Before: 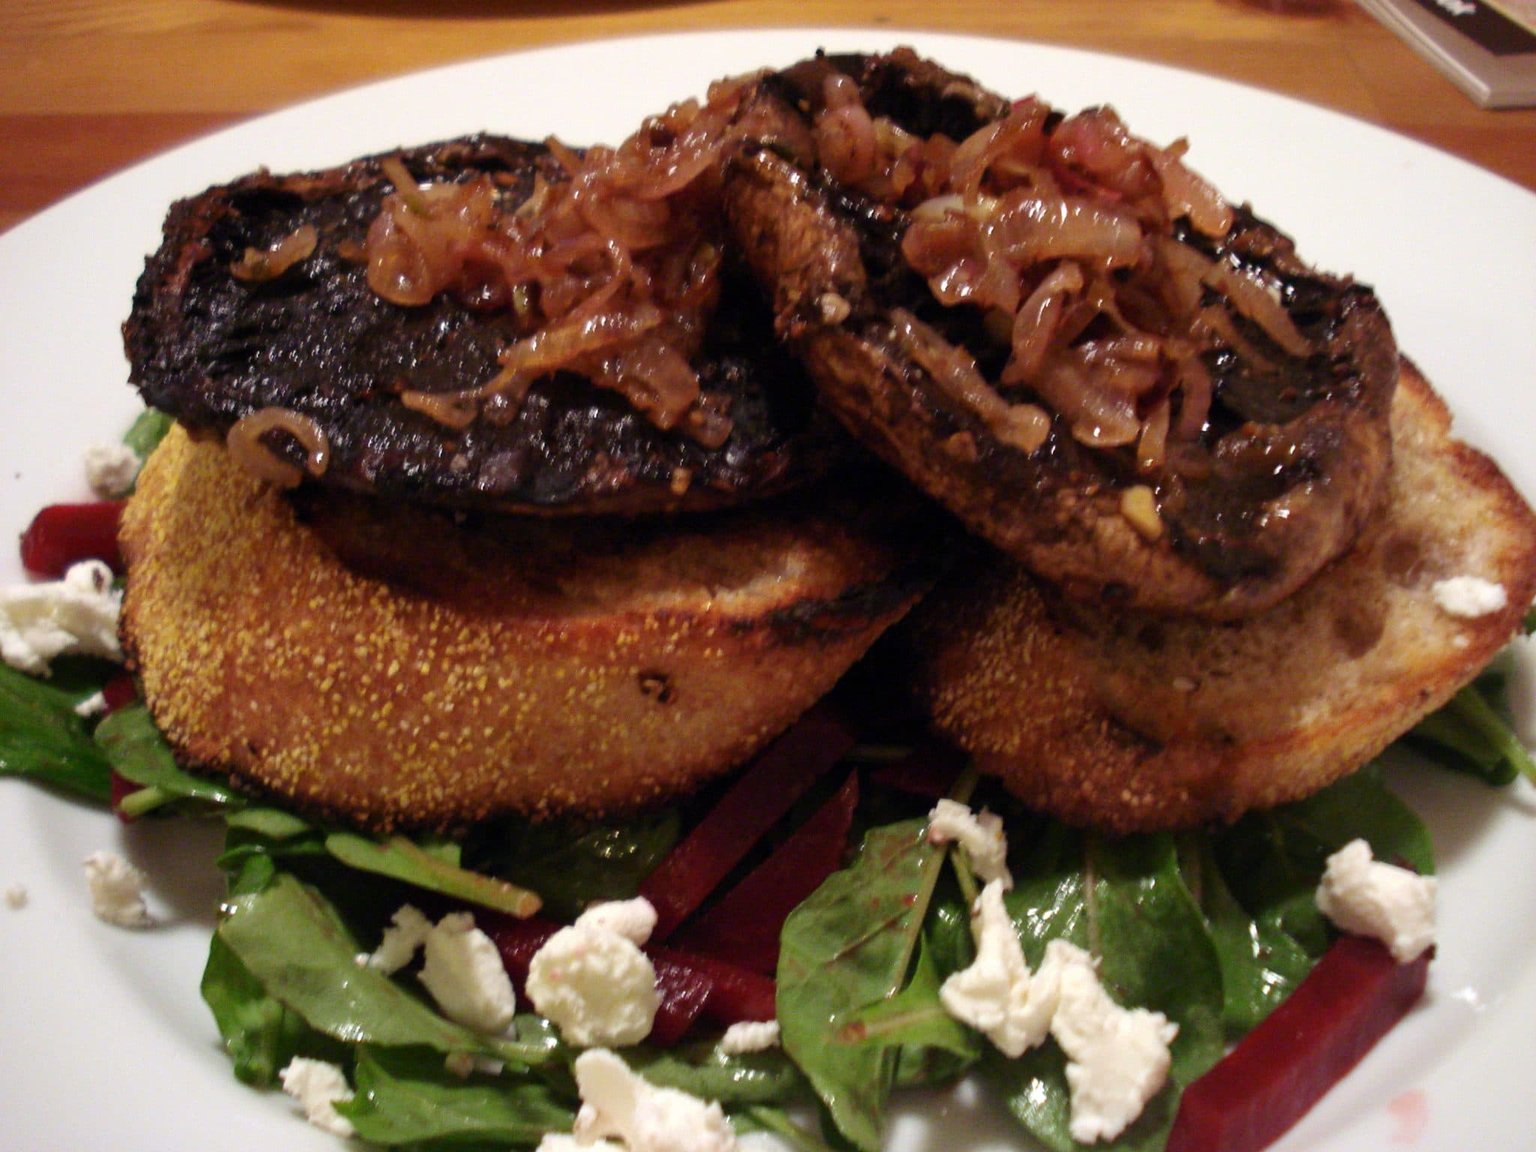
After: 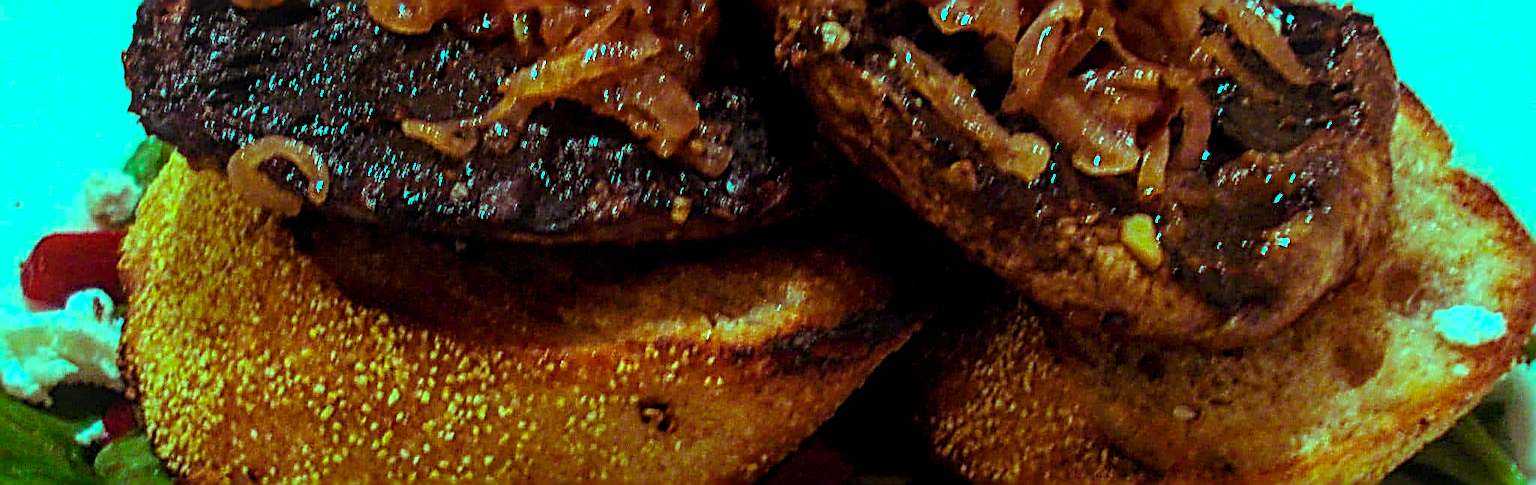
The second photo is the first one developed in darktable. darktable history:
local contrast: highlights 54%, shadows 52%, detail 130%, midtone range 0.451
crop and rotate: top 23.626%, bottom 34.226%
sharpen: radius 3.167, amount 1.746
color balance rgb: highlights gain › luminance 20.048%, highlights gain › chroma 13.058%, highlights gain › hue 173.71°, perceptual saturation grading › global saturation 25.348%, global vibrance 20%
